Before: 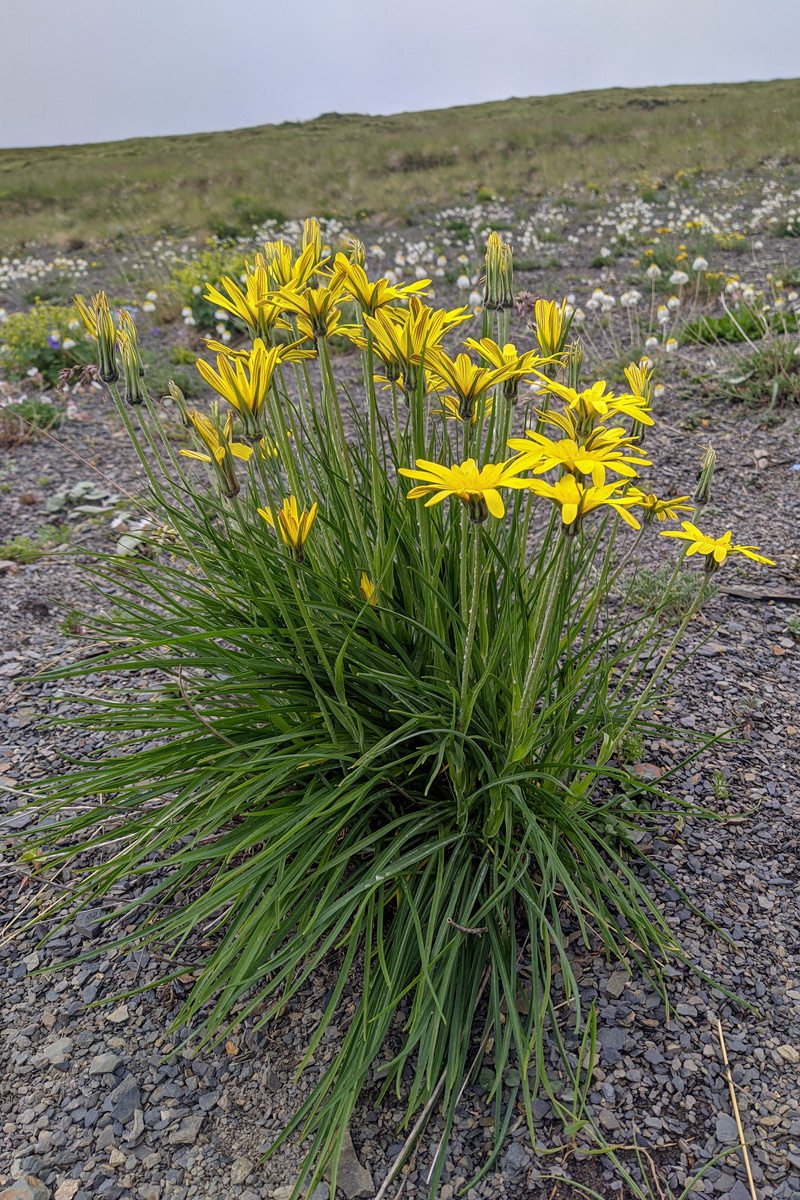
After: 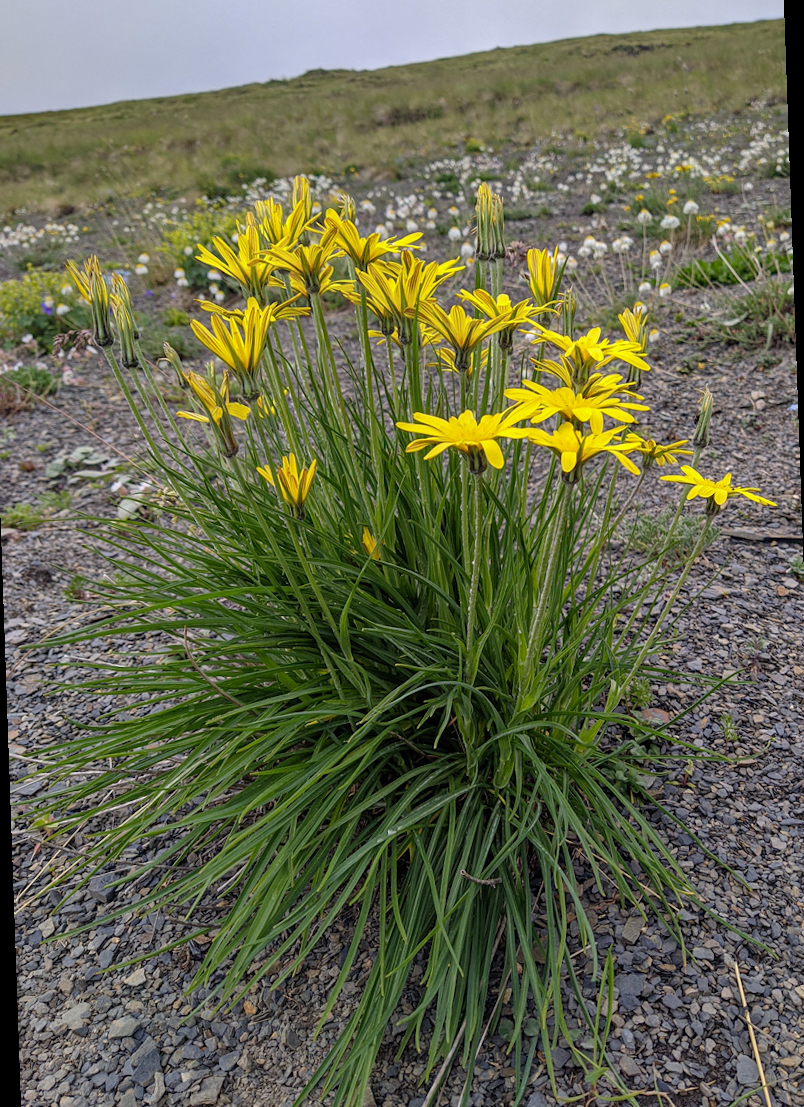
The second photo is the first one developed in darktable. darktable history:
exposure: compensate highlight preservation false
rotate and perspective: rotation -2°, crop left 0.022, crop right 0.978, crop top 0.049, crop bottom 0.951
haze removal: compatibility mode true, adaptive false
